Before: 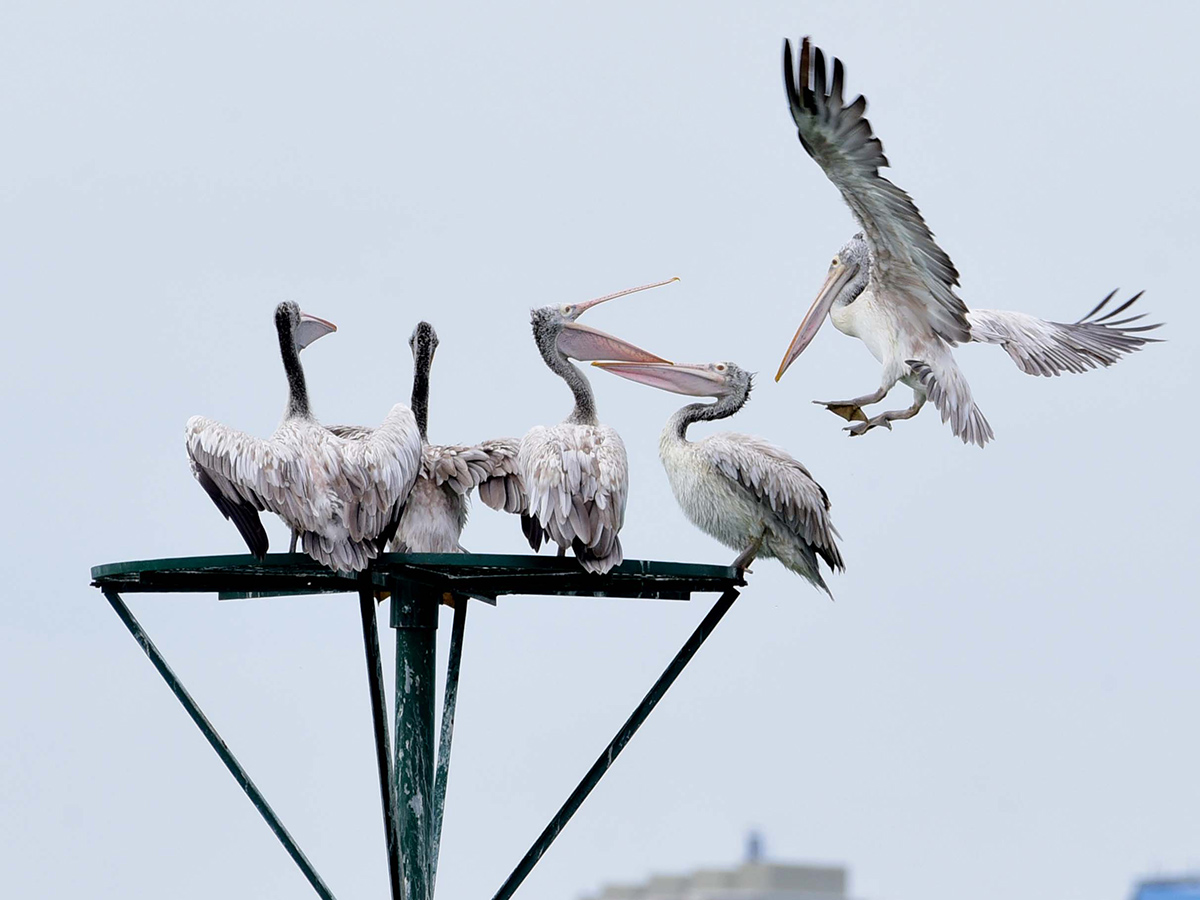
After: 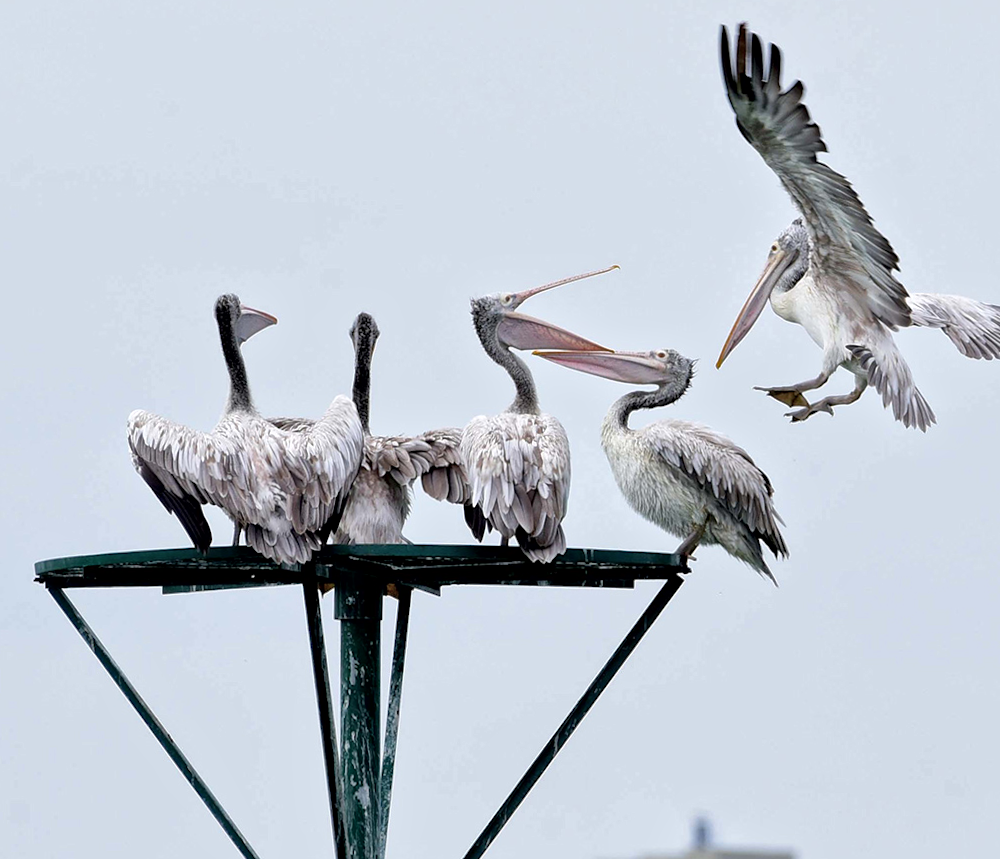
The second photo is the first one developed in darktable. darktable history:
crop and rotate: angle 0.749°, left 4.094%, top 0.445%, right 11.109%, bottom 2.428%
local contrast: mode bilateral grid, contrast 20, coarseness 19, detail 163%, midtone range 0.2
